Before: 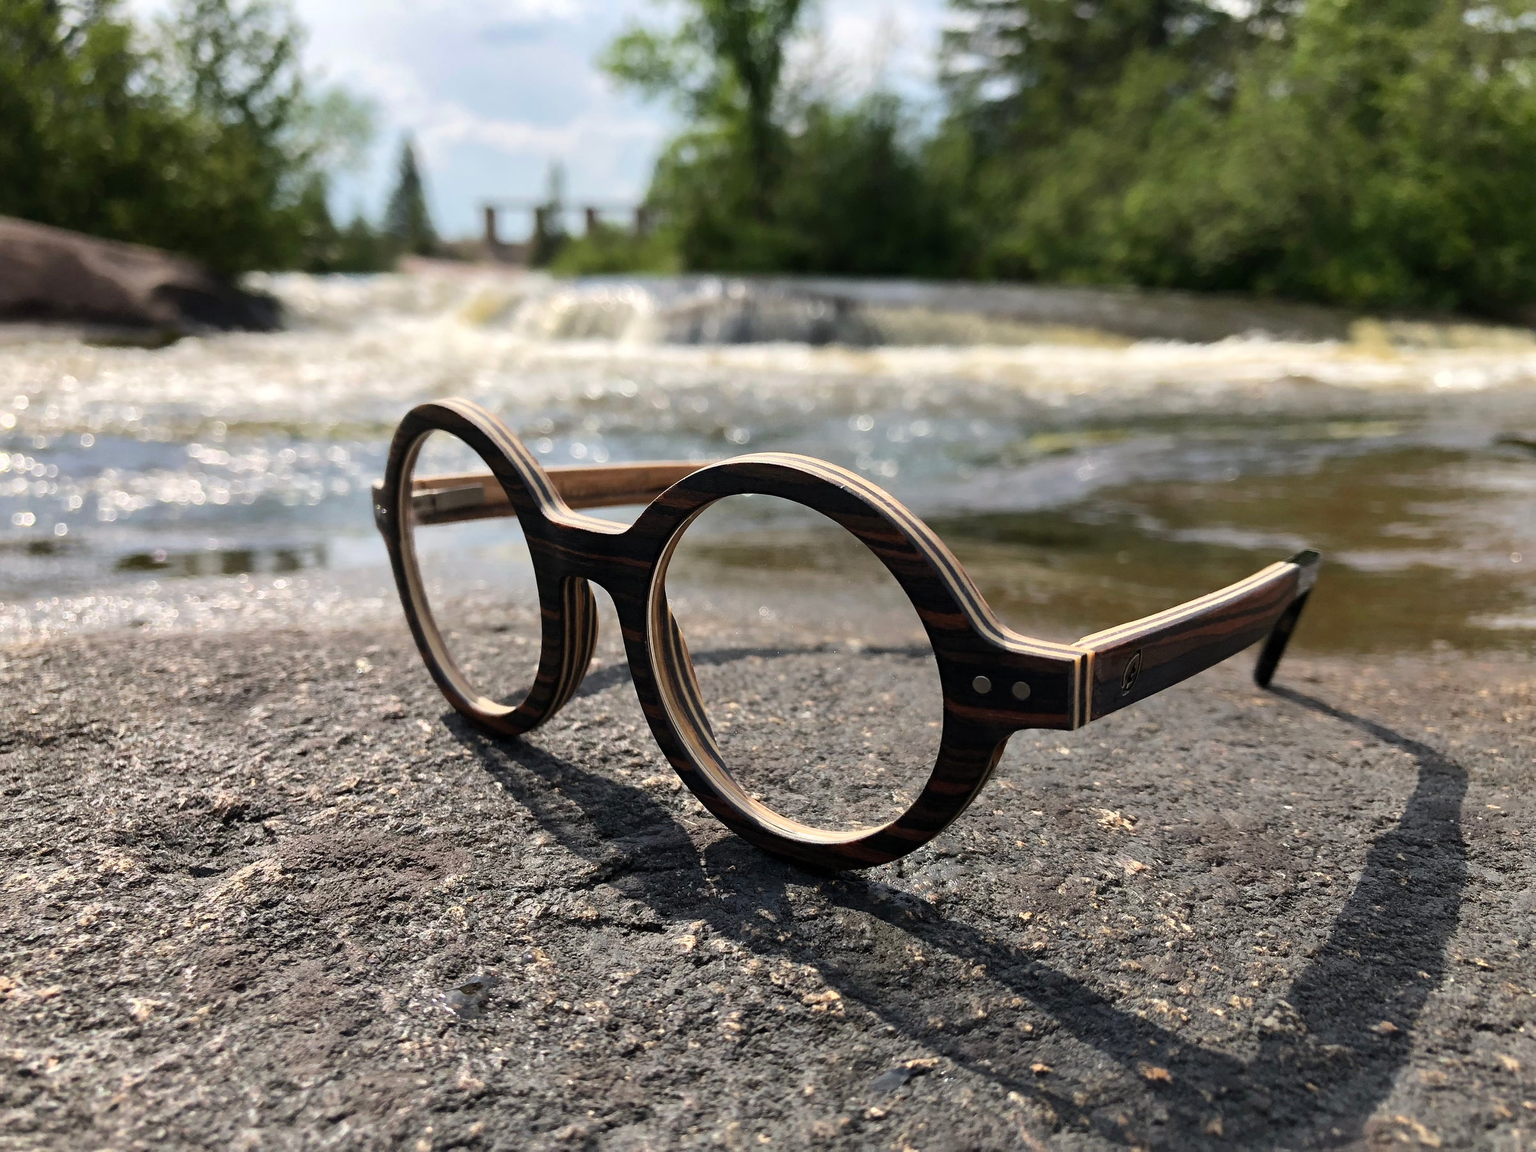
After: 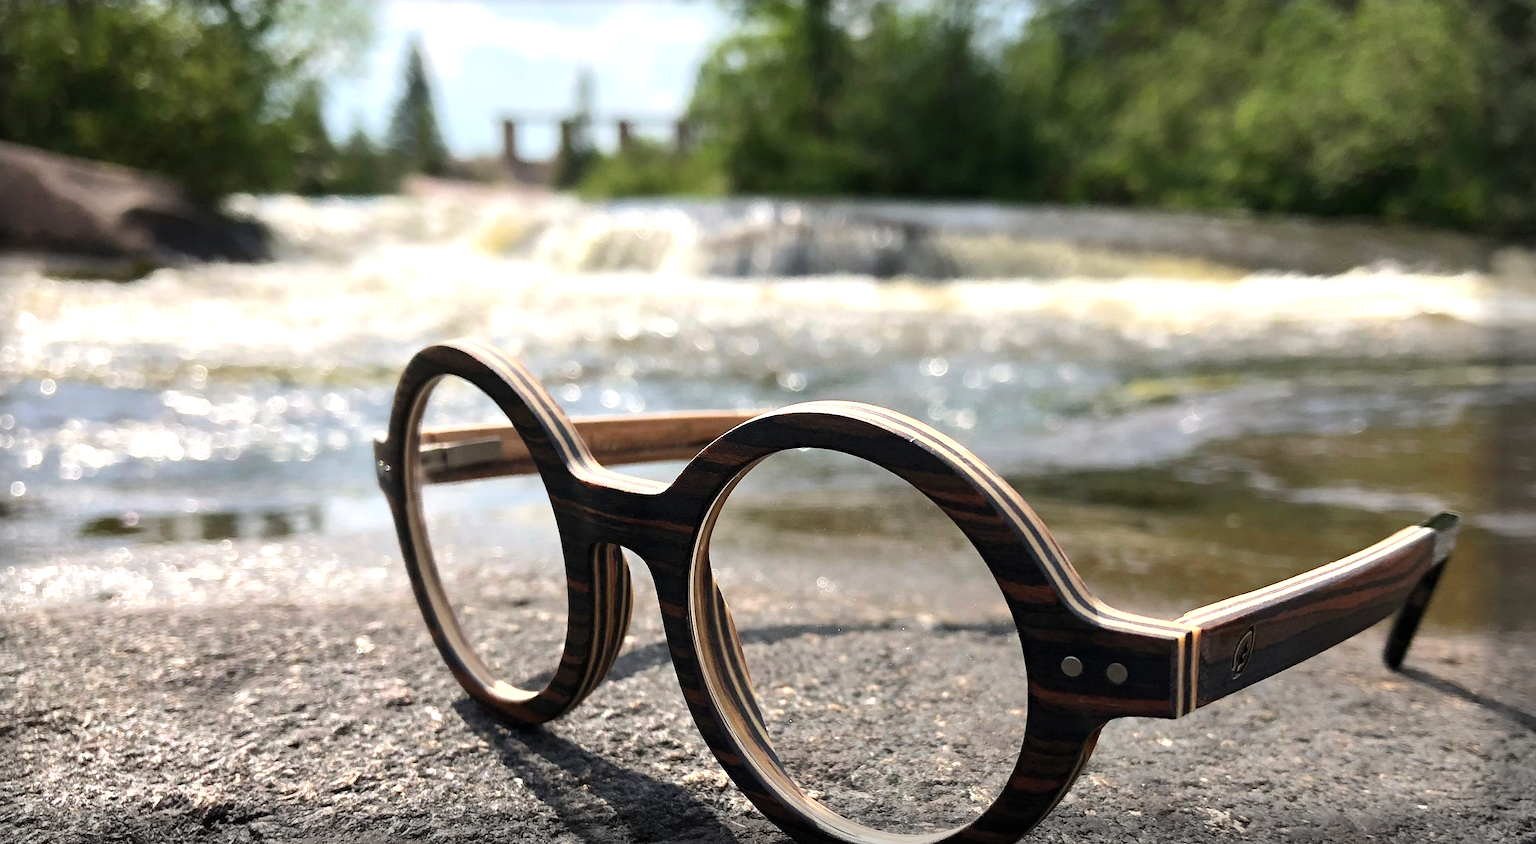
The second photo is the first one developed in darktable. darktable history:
vignetting: fall-off start 93.49%, fall-off radius 5.36%, center (-0.031, -0.048), automatic ratio true, width/height ratio 1.332, shape 0.04, unbound false
crop: left 2.962%, top 8.932%, right 9.63%, bottom 27.005%
exposure: exposure 0.49 EV, compensate highlight preservation false
